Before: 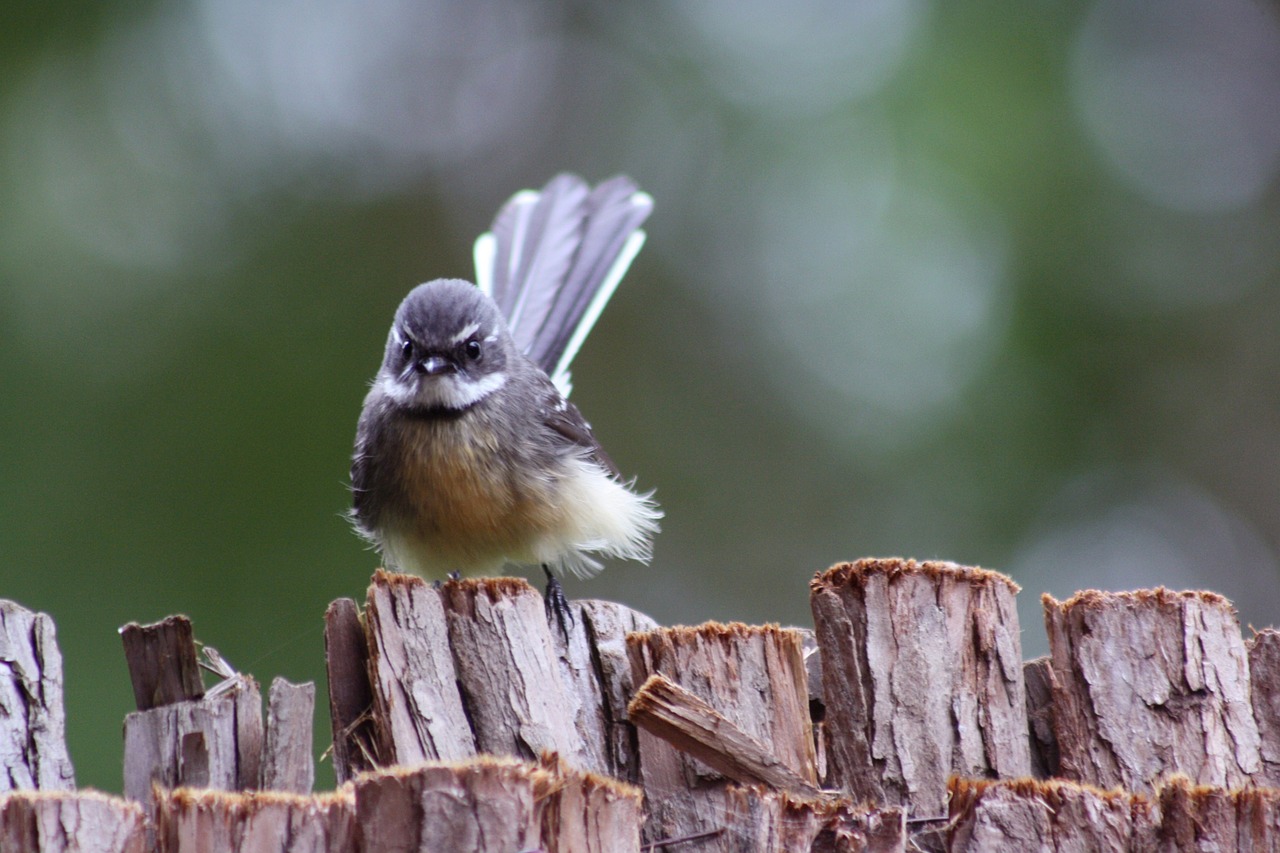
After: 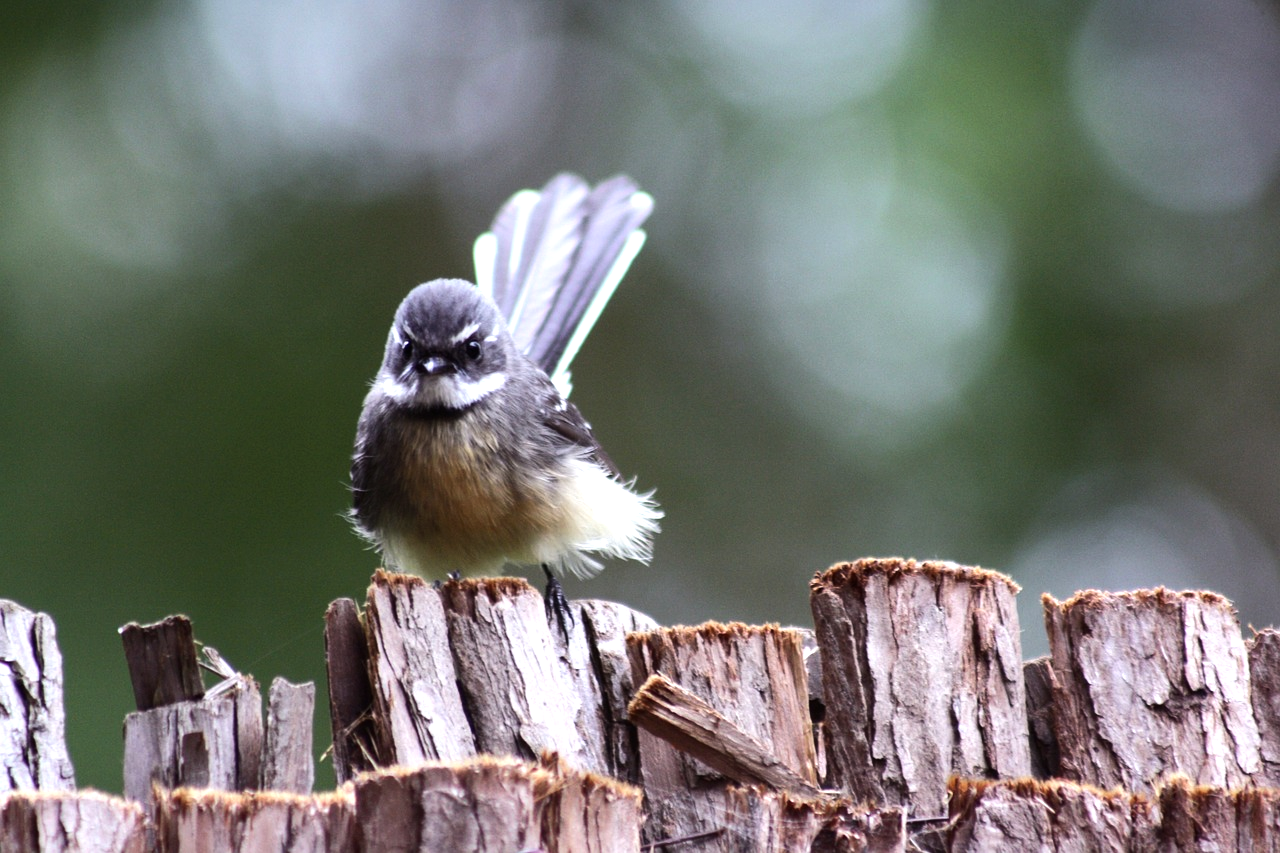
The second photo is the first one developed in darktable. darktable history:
tone equalizer: -8 EV -0.725 EV, -7 EV -0.67 EV, -6 EV -0.593 EV, -5 EV -0.401 EV, -3 EV 0.378 EV, -2 EV 0.6 EV, -1 EV 0.681 EV, +0 EV 0.771 EV, edges refinement/feathering 500, mask exposure compensation -1.57 EV, preserve details no
